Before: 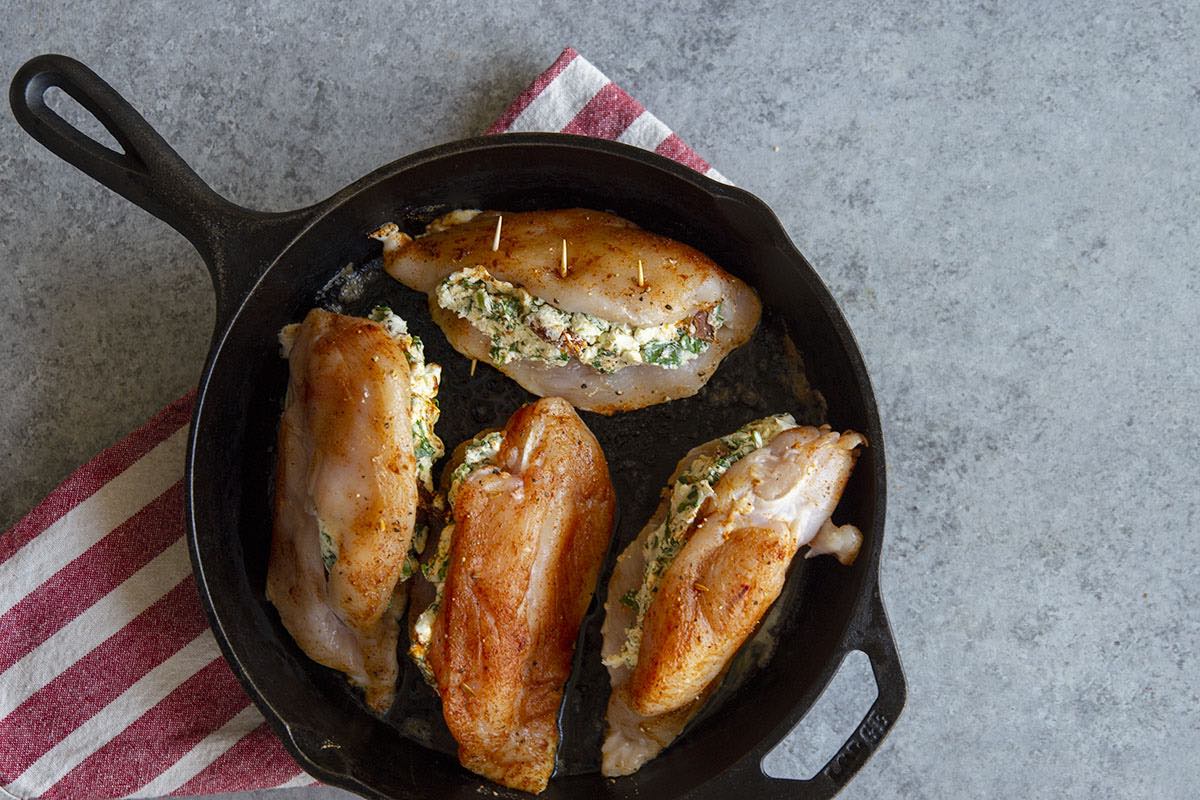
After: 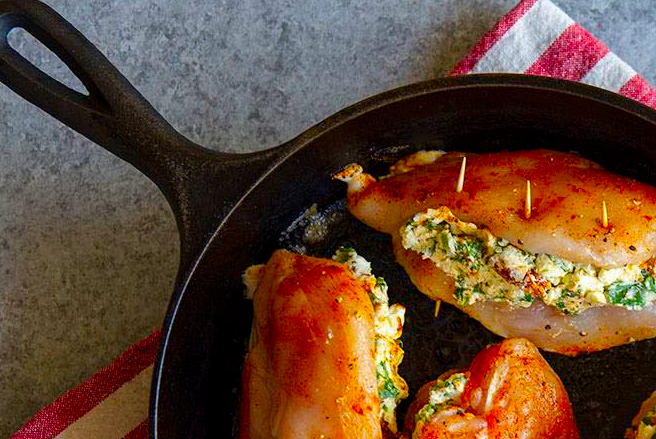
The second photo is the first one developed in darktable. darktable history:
crop and rotate: left 3.047%, top 7.509%, right 42.236%, bottom 37.598%
color contrast: green-magenta contrast 1.55, blue-yellow contrast 1.83
